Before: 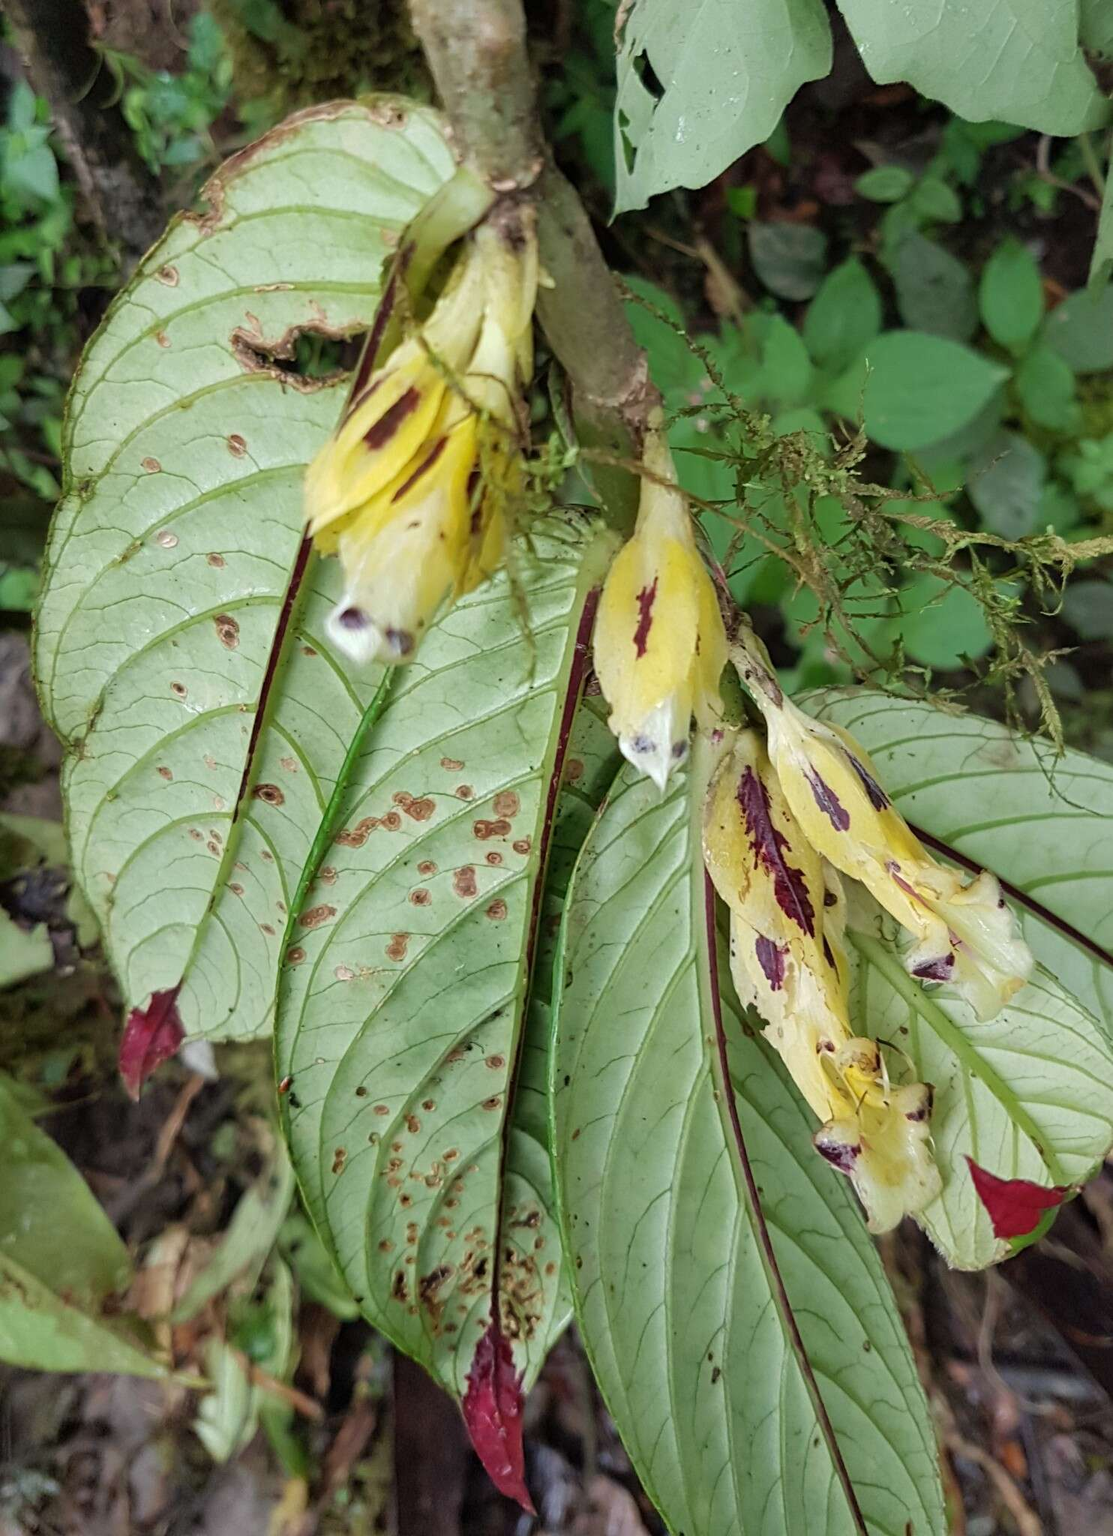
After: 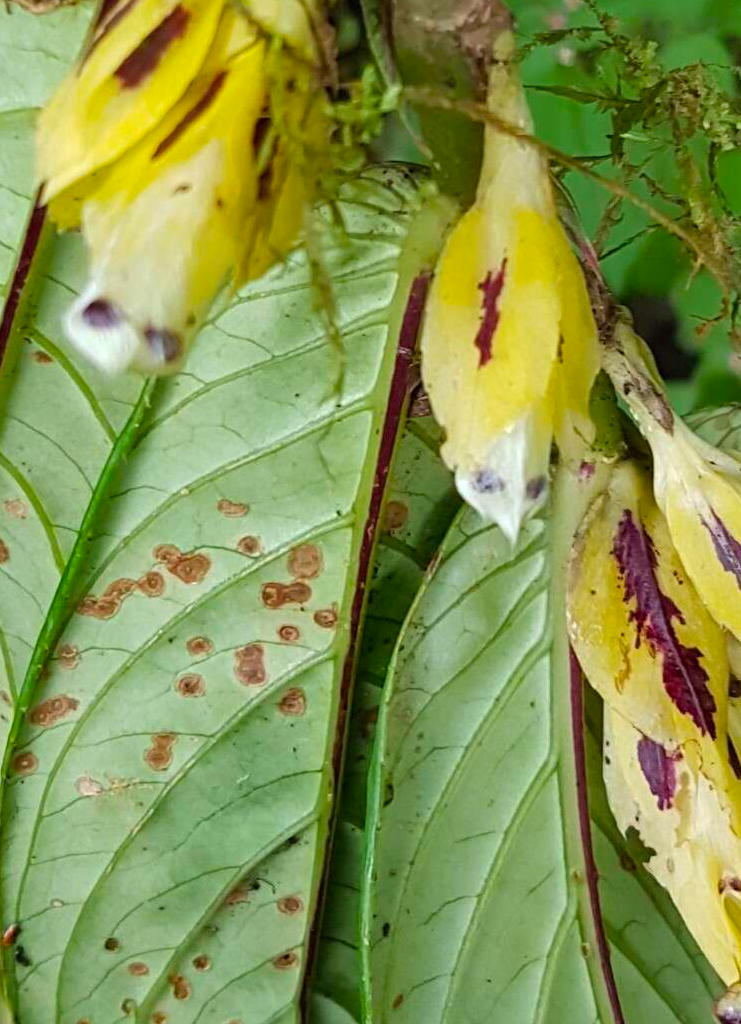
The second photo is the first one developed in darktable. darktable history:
crop: left 25%, top 25%, right 25%, bottom 25%
color balance rgb: perceptual saturation grading › global saturation 25%, global vibrance 20%
